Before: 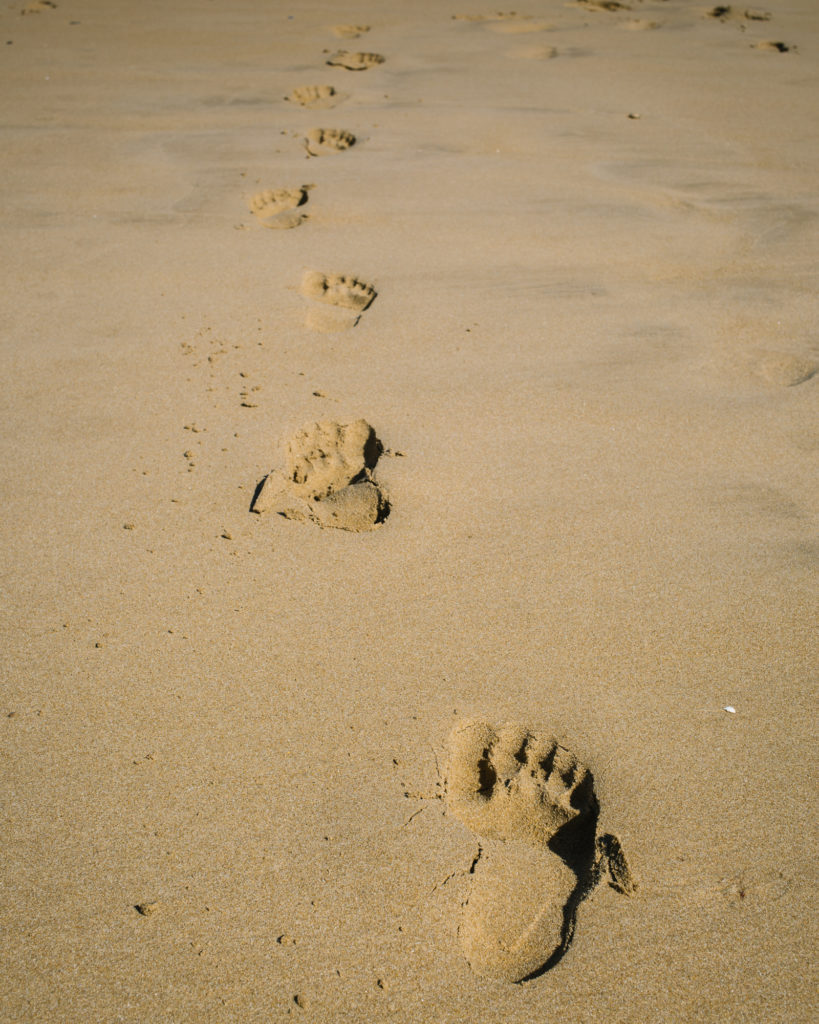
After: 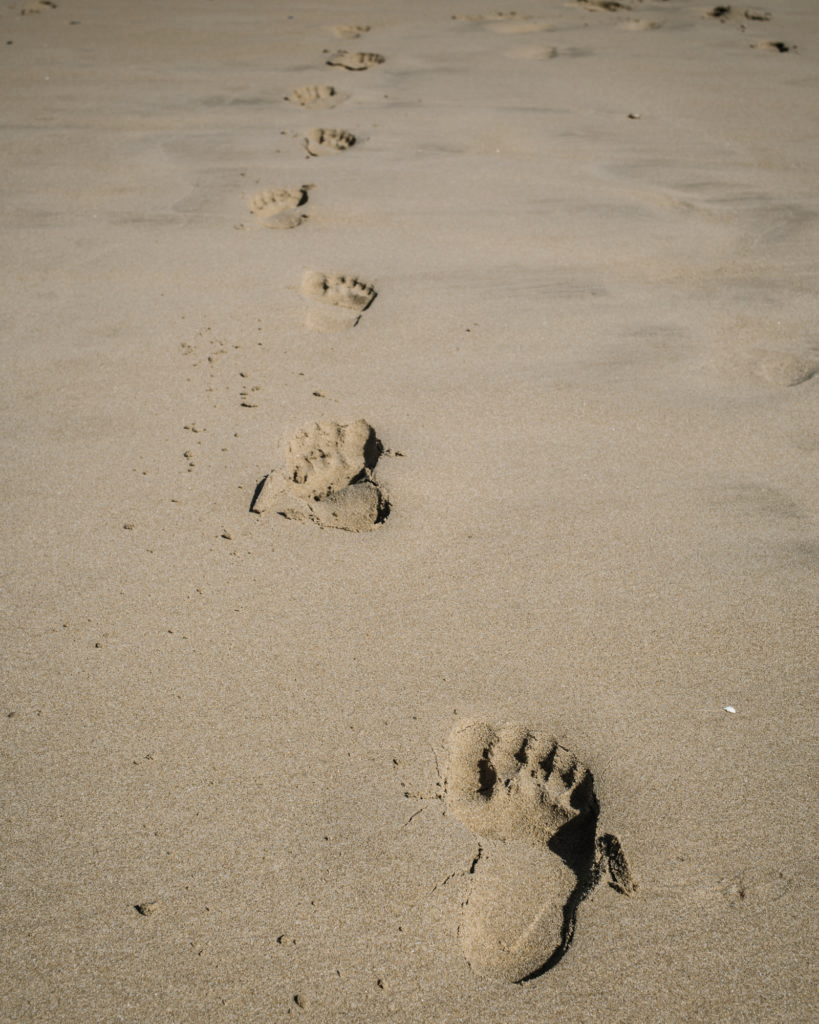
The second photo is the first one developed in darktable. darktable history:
contrast brightness saturation: contrast -0.053, saturation -0.417
exposure: exposure -0.063 EV, compensate highlight preservation false
local contrast: on, module defaults
